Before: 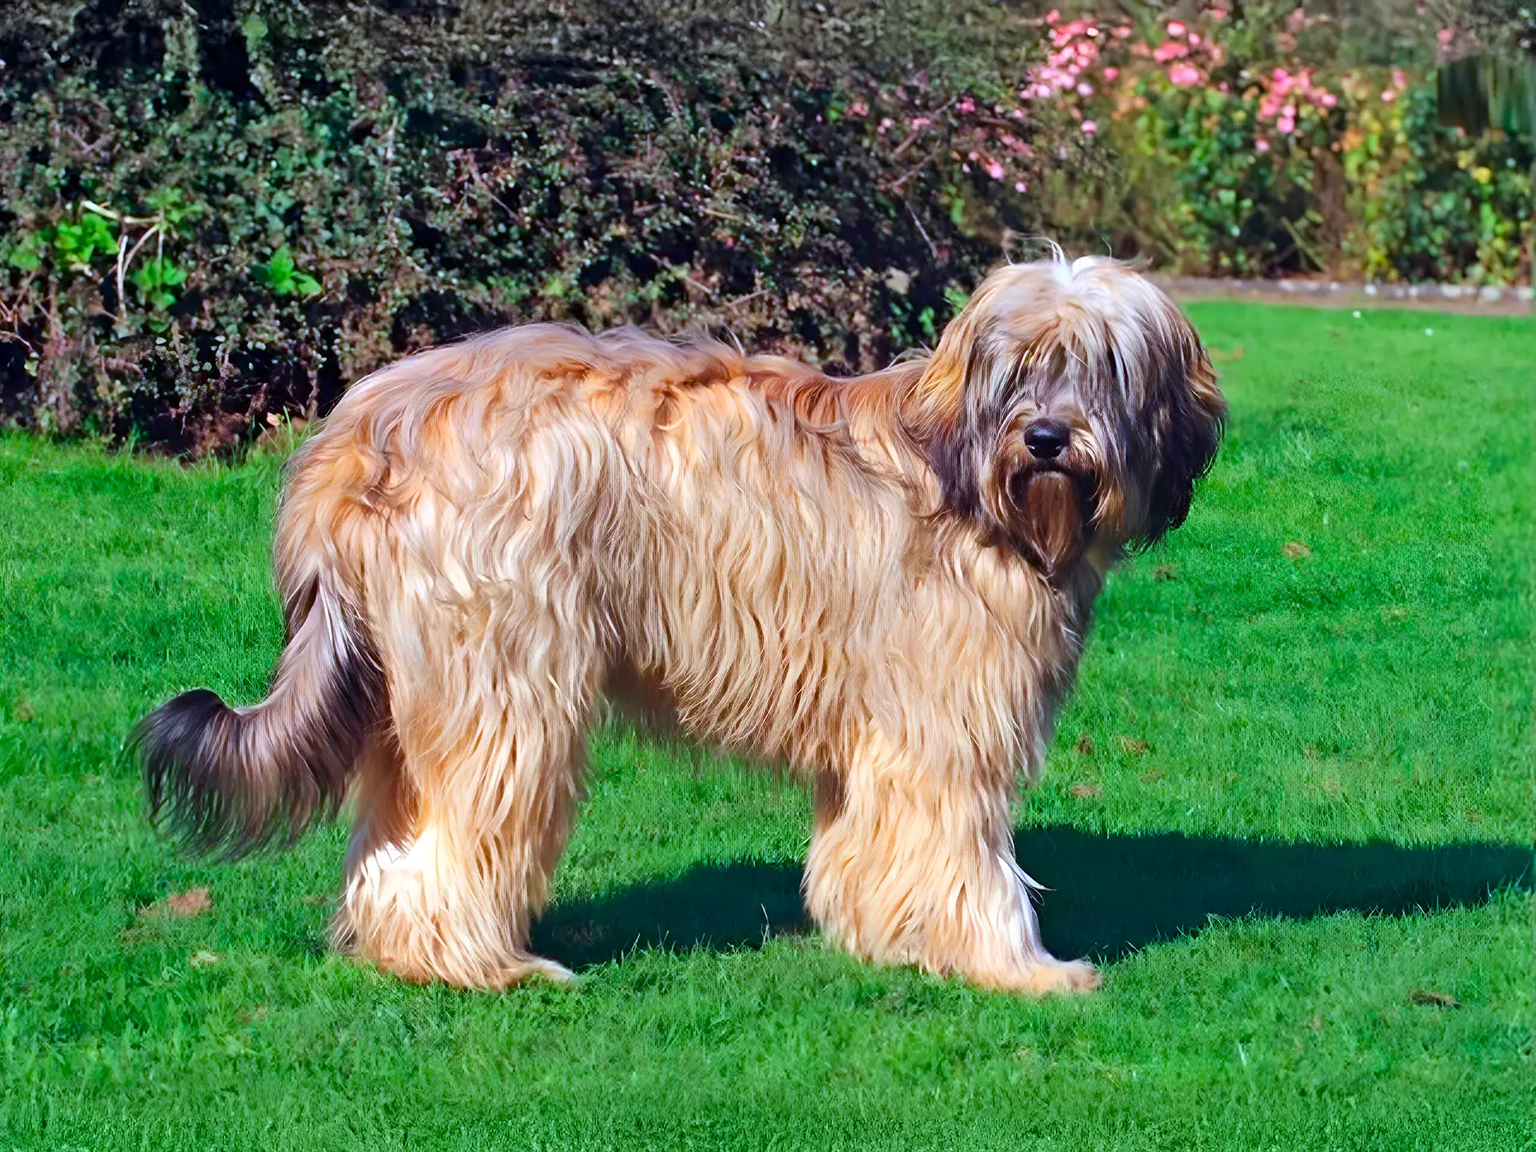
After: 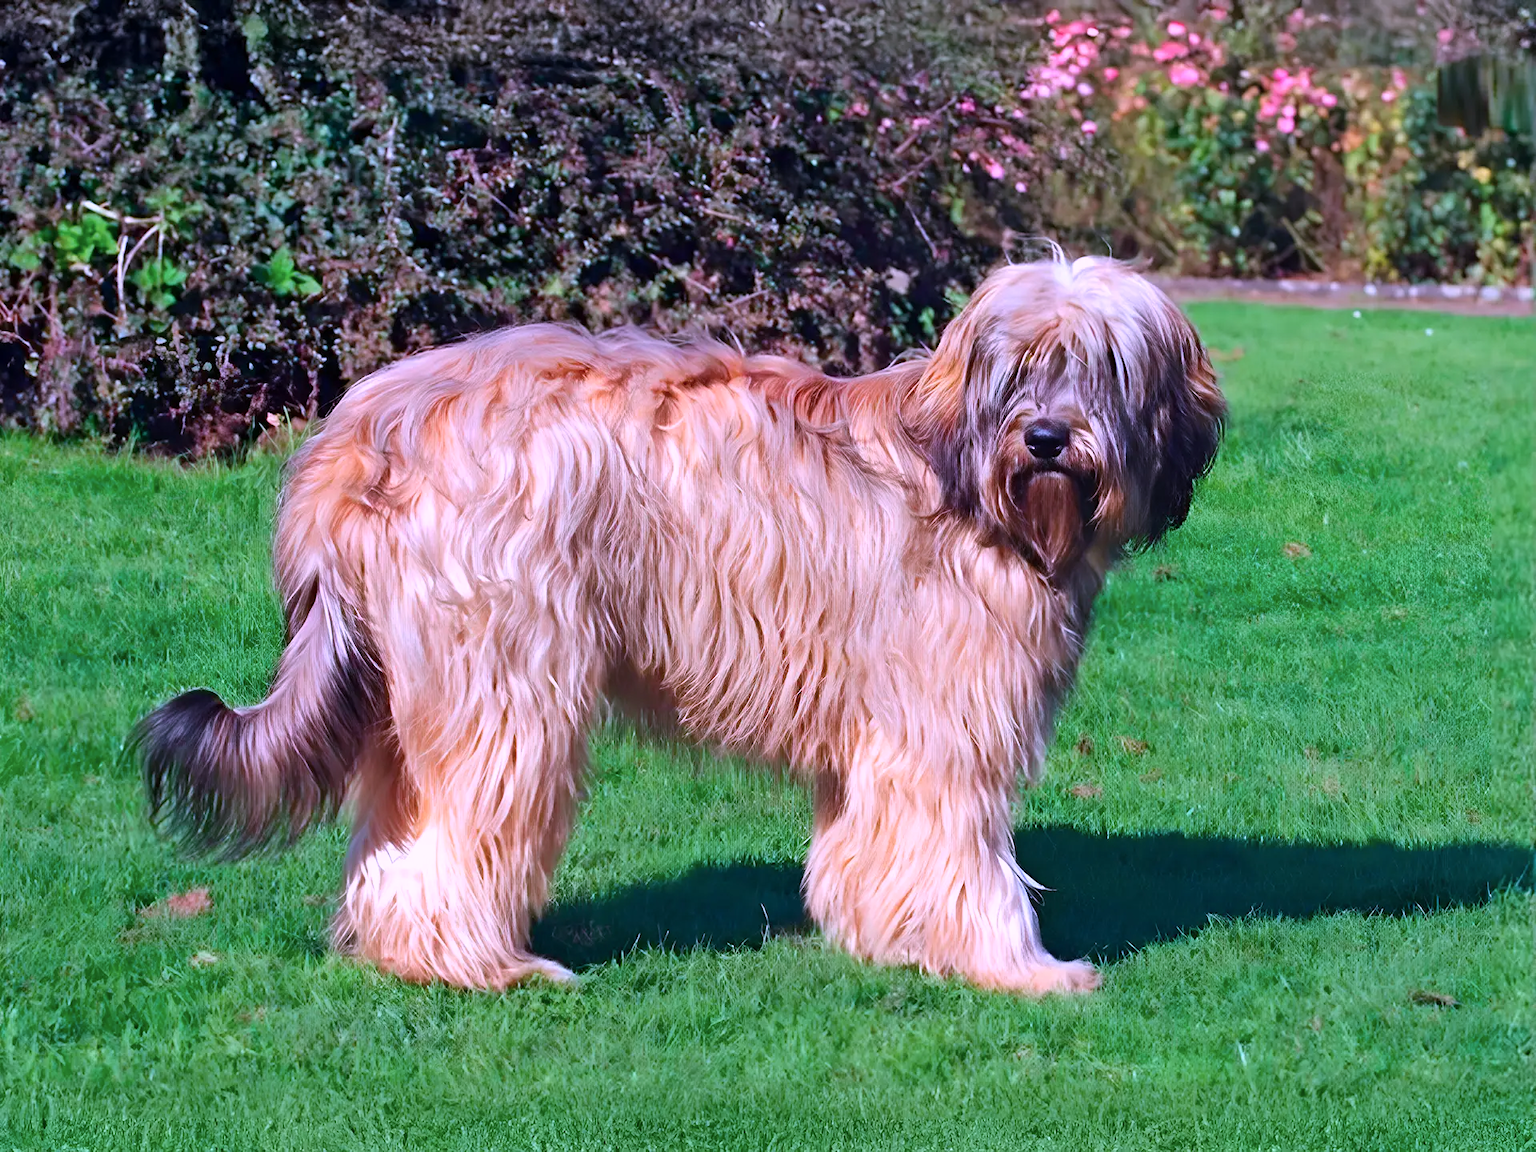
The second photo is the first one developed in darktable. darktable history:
color correction: highlights a* 15.21, highlights b* -25.3
